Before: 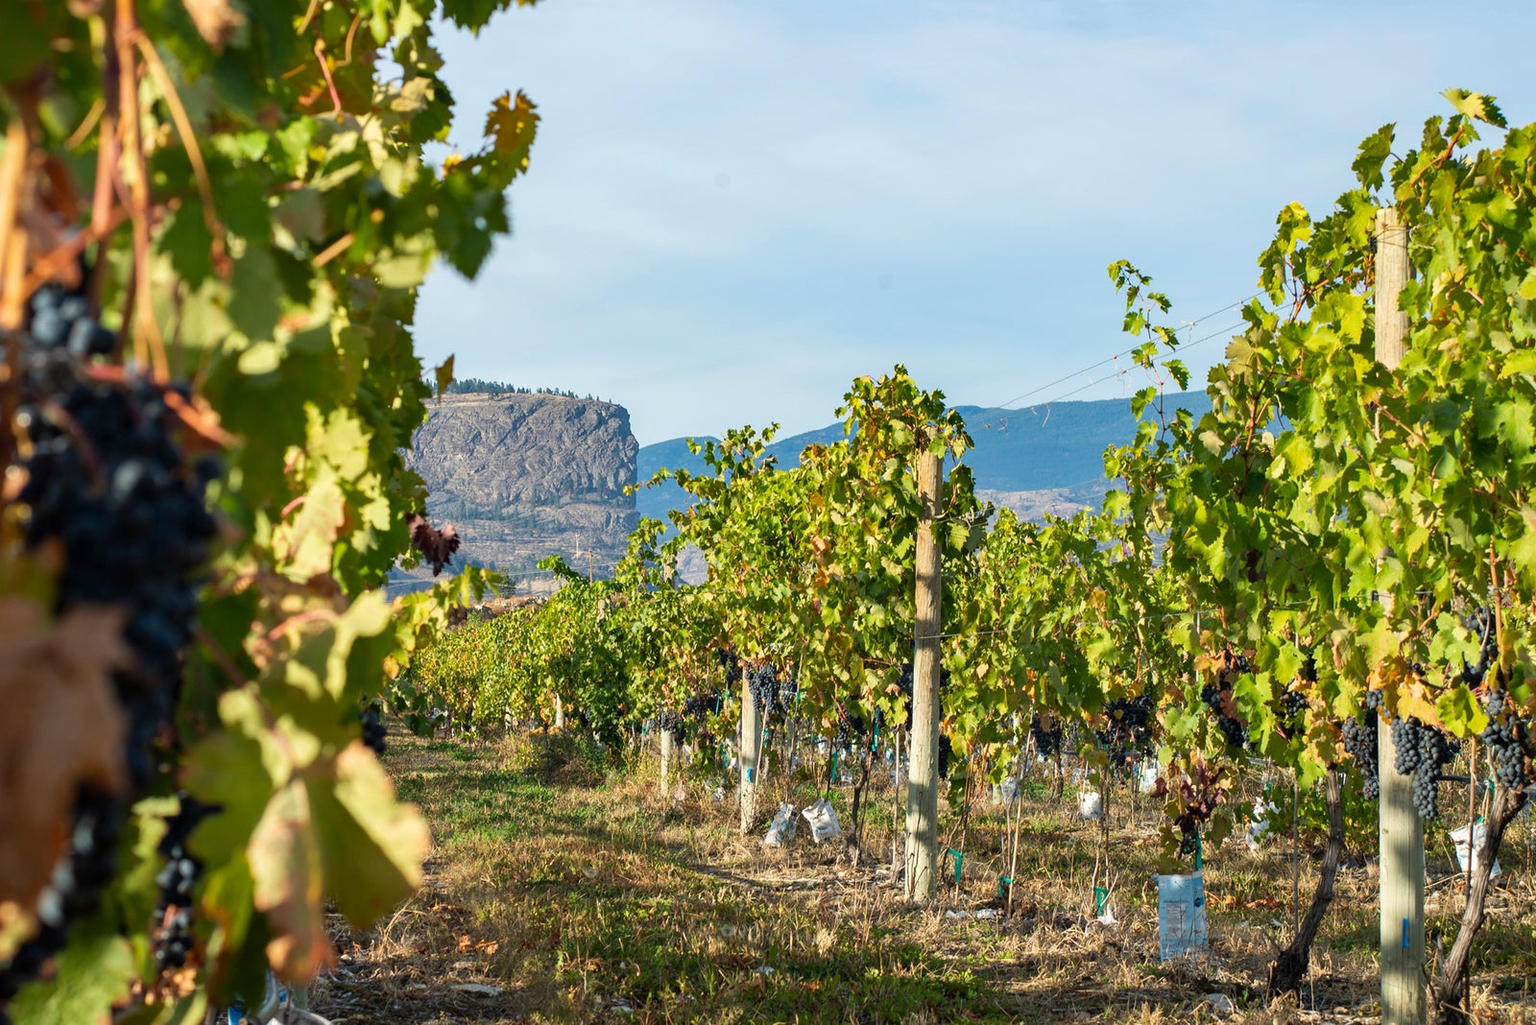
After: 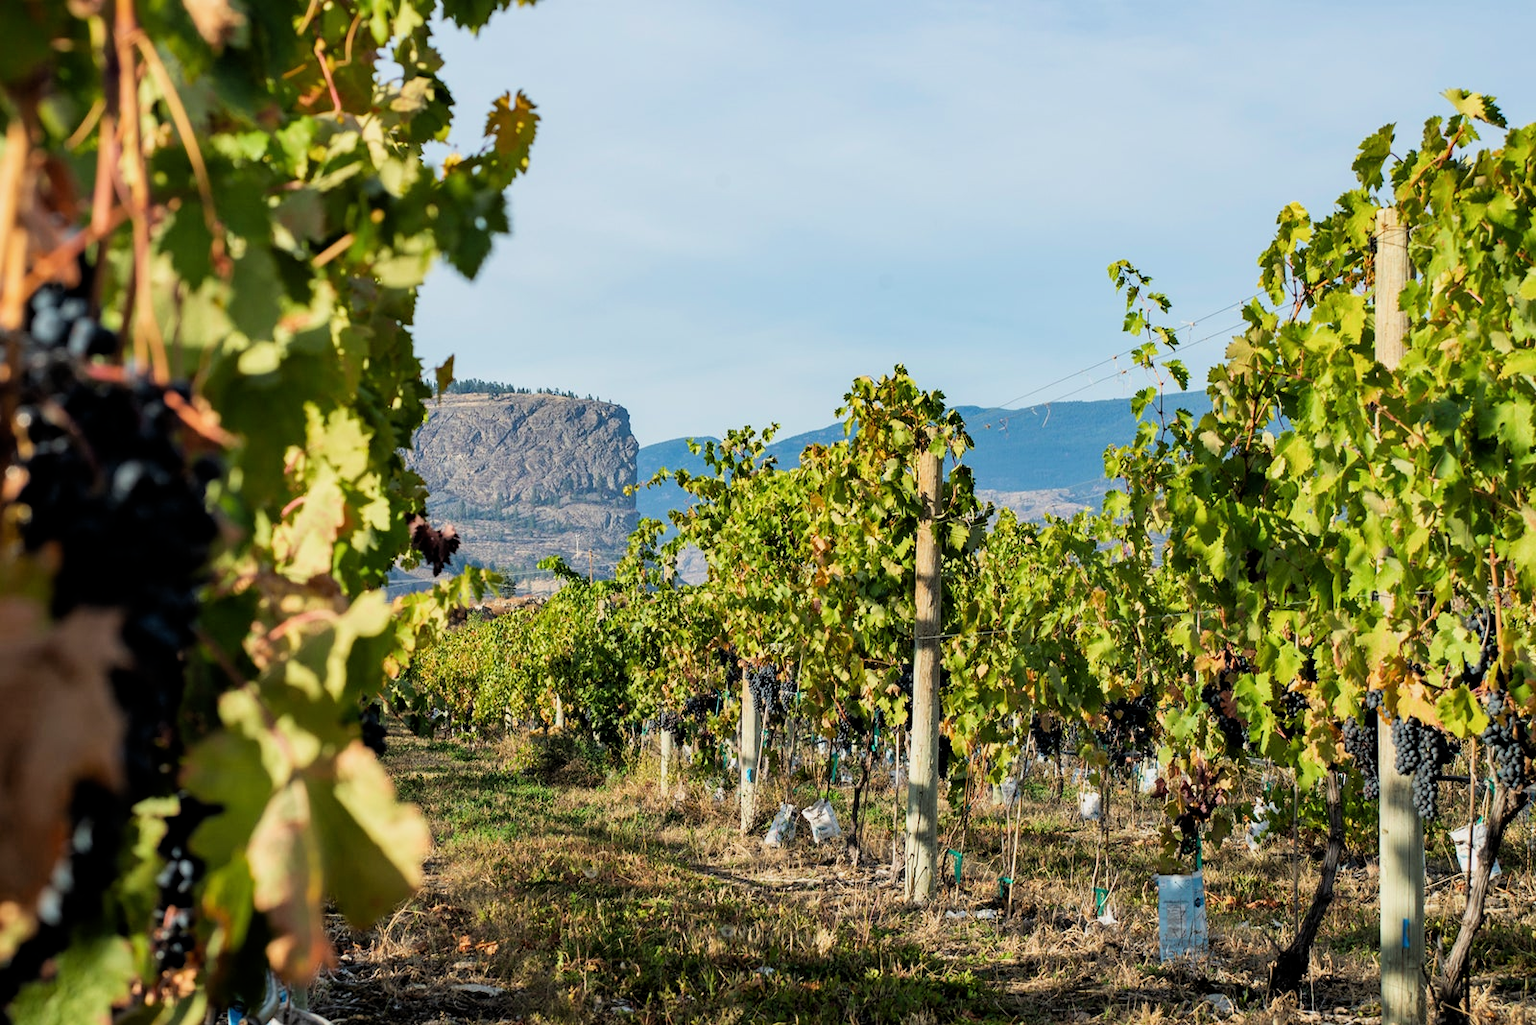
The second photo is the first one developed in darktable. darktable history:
filmic rgb: black relative exposure -11.89 EV, white relative exposure 5.4 EV, hardness 4.5, latitude 49.44%, contrast 1.144, color science v4 (2020)
